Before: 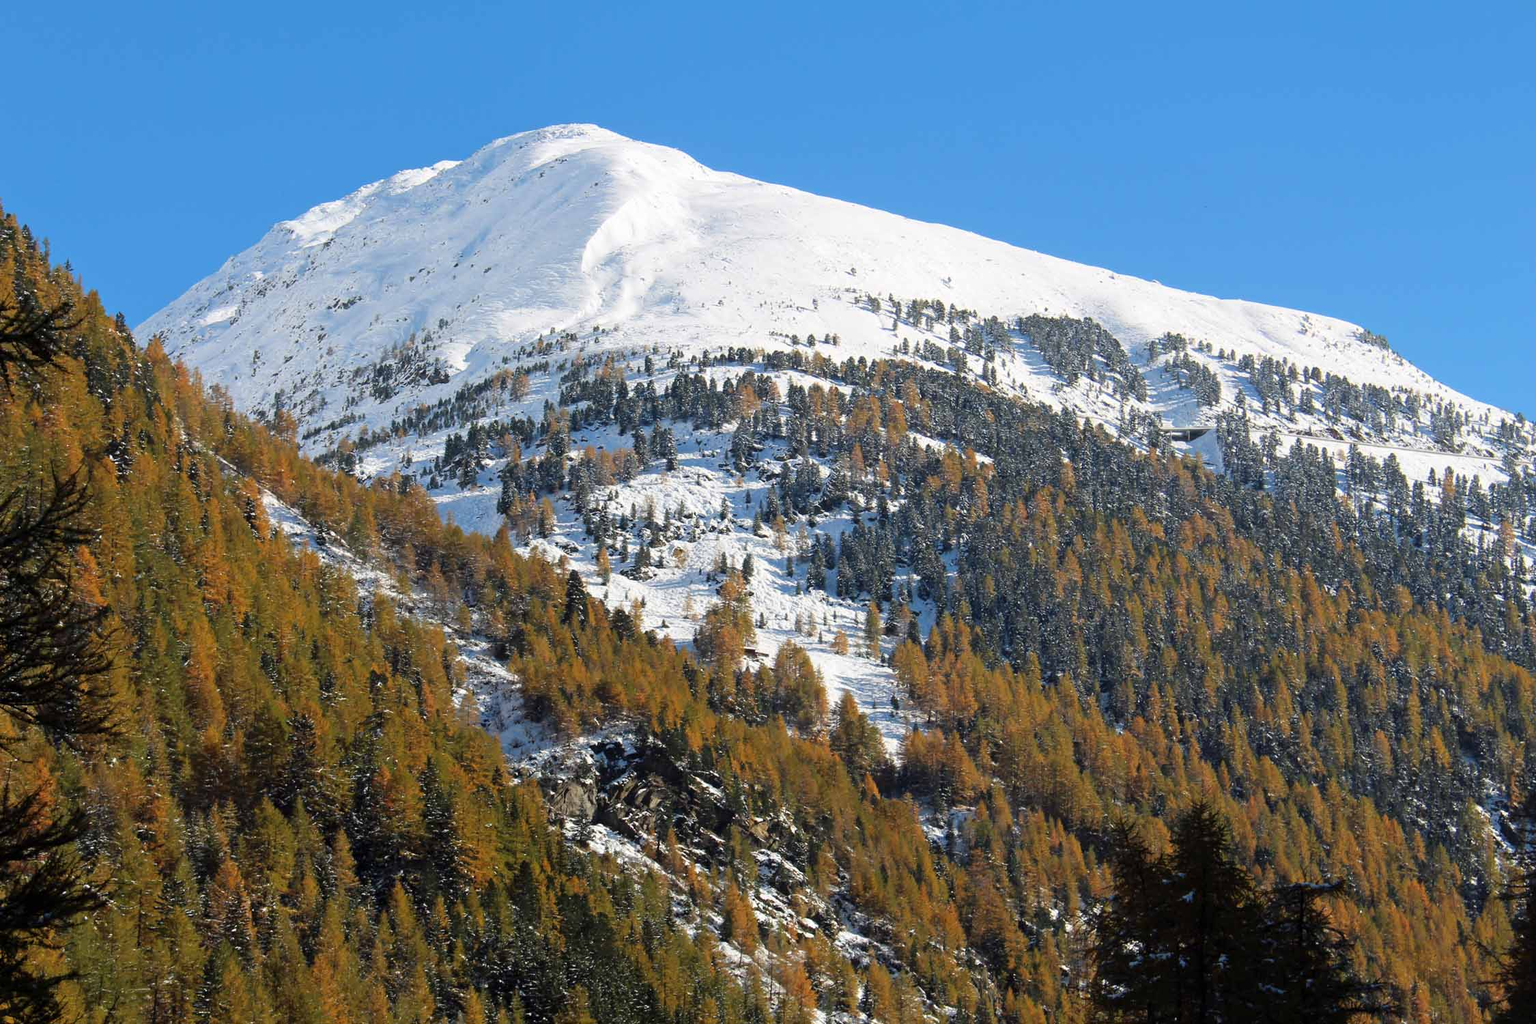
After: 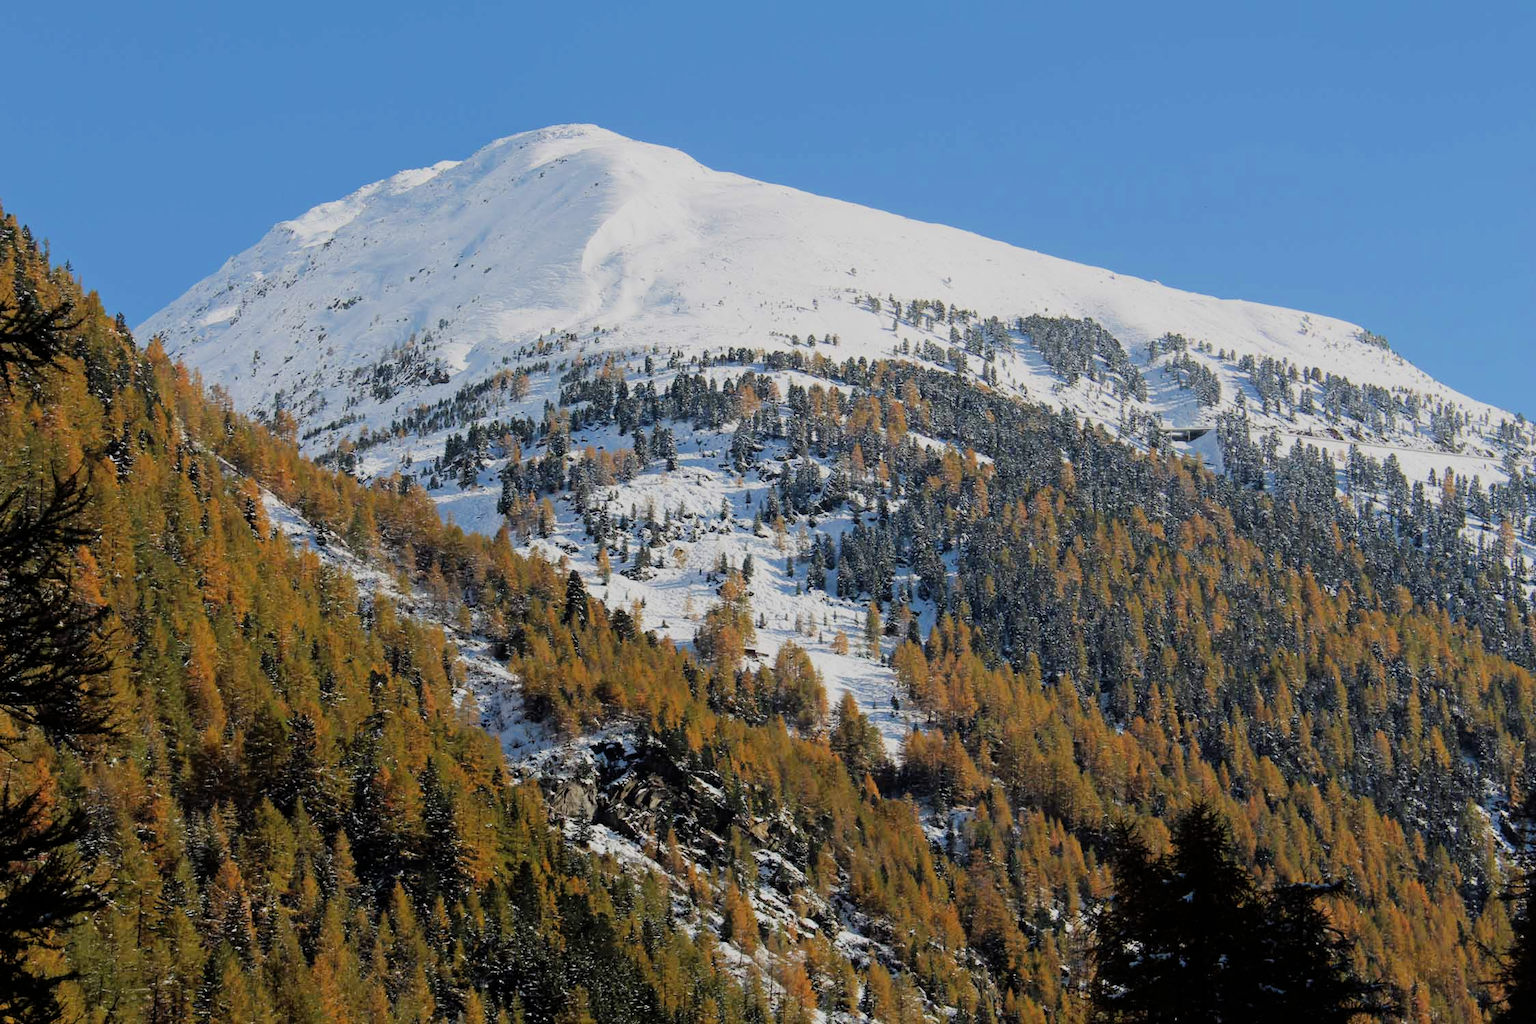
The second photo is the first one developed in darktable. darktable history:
filmic rgb: black relative exposure -7.65 EV, white relative exposure 4.56 EV, threshold 5.97 EV, hardness 3.61, enable highlight reconstruction true
